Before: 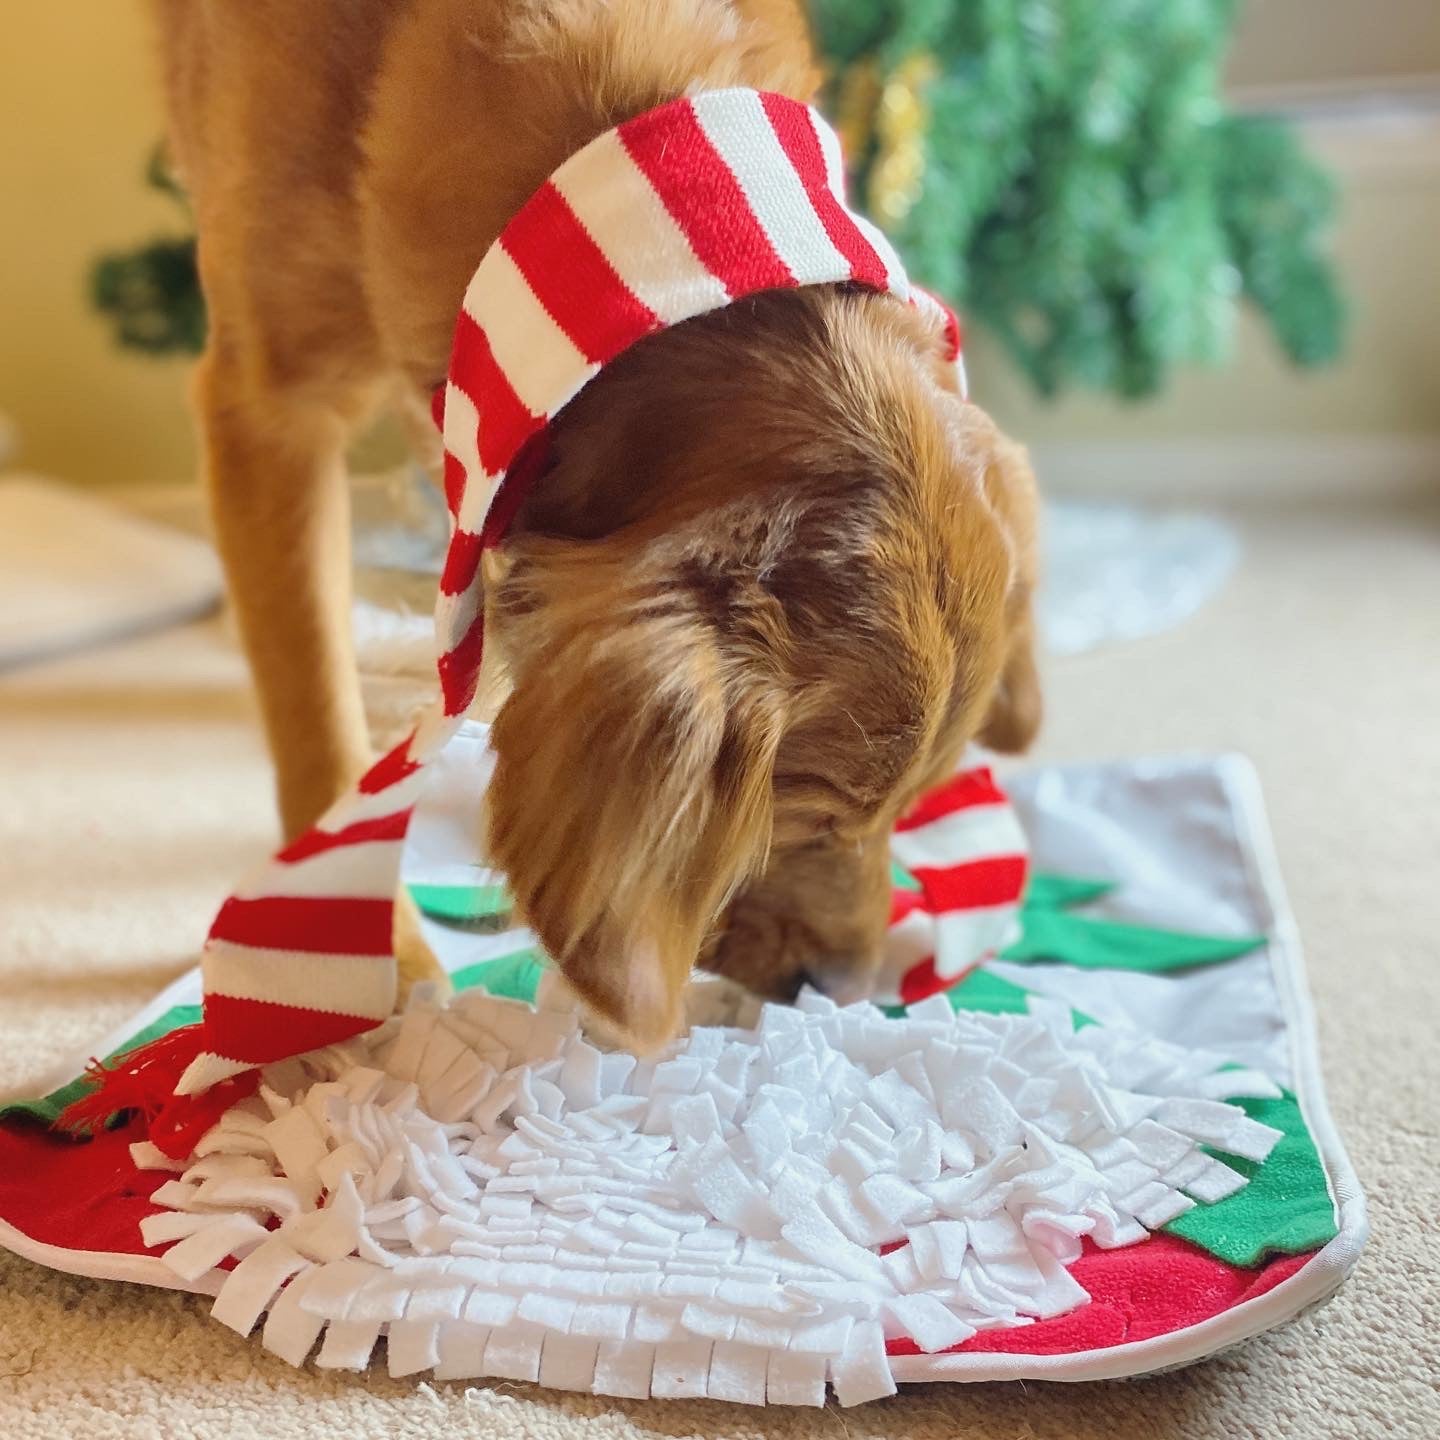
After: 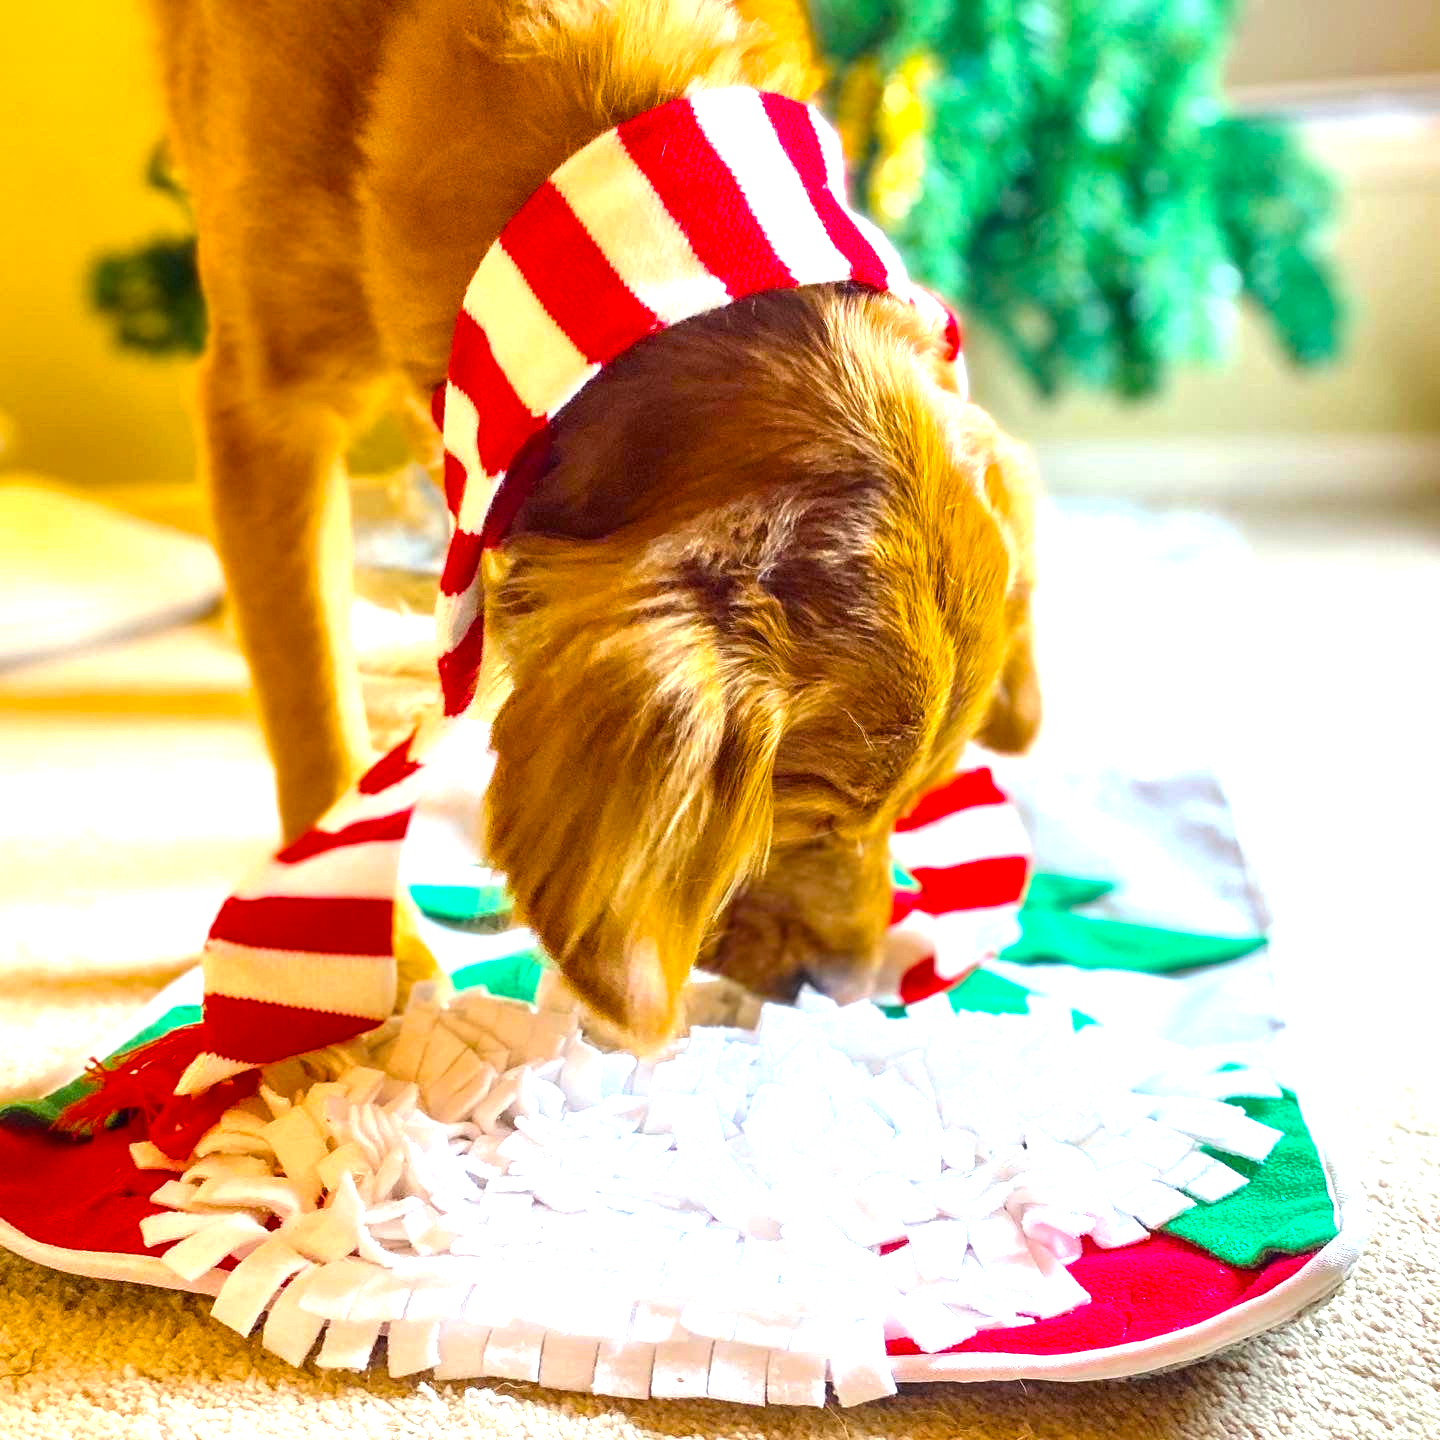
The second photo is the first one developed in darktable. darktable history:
color balance rgb: linear chroma grading › global chroma 10%, perceptual saturation grading › global saturation 40%, perceptual brilliance grading › global brilliance 30%, global vibrance 20%
local contrast: detail 130%
